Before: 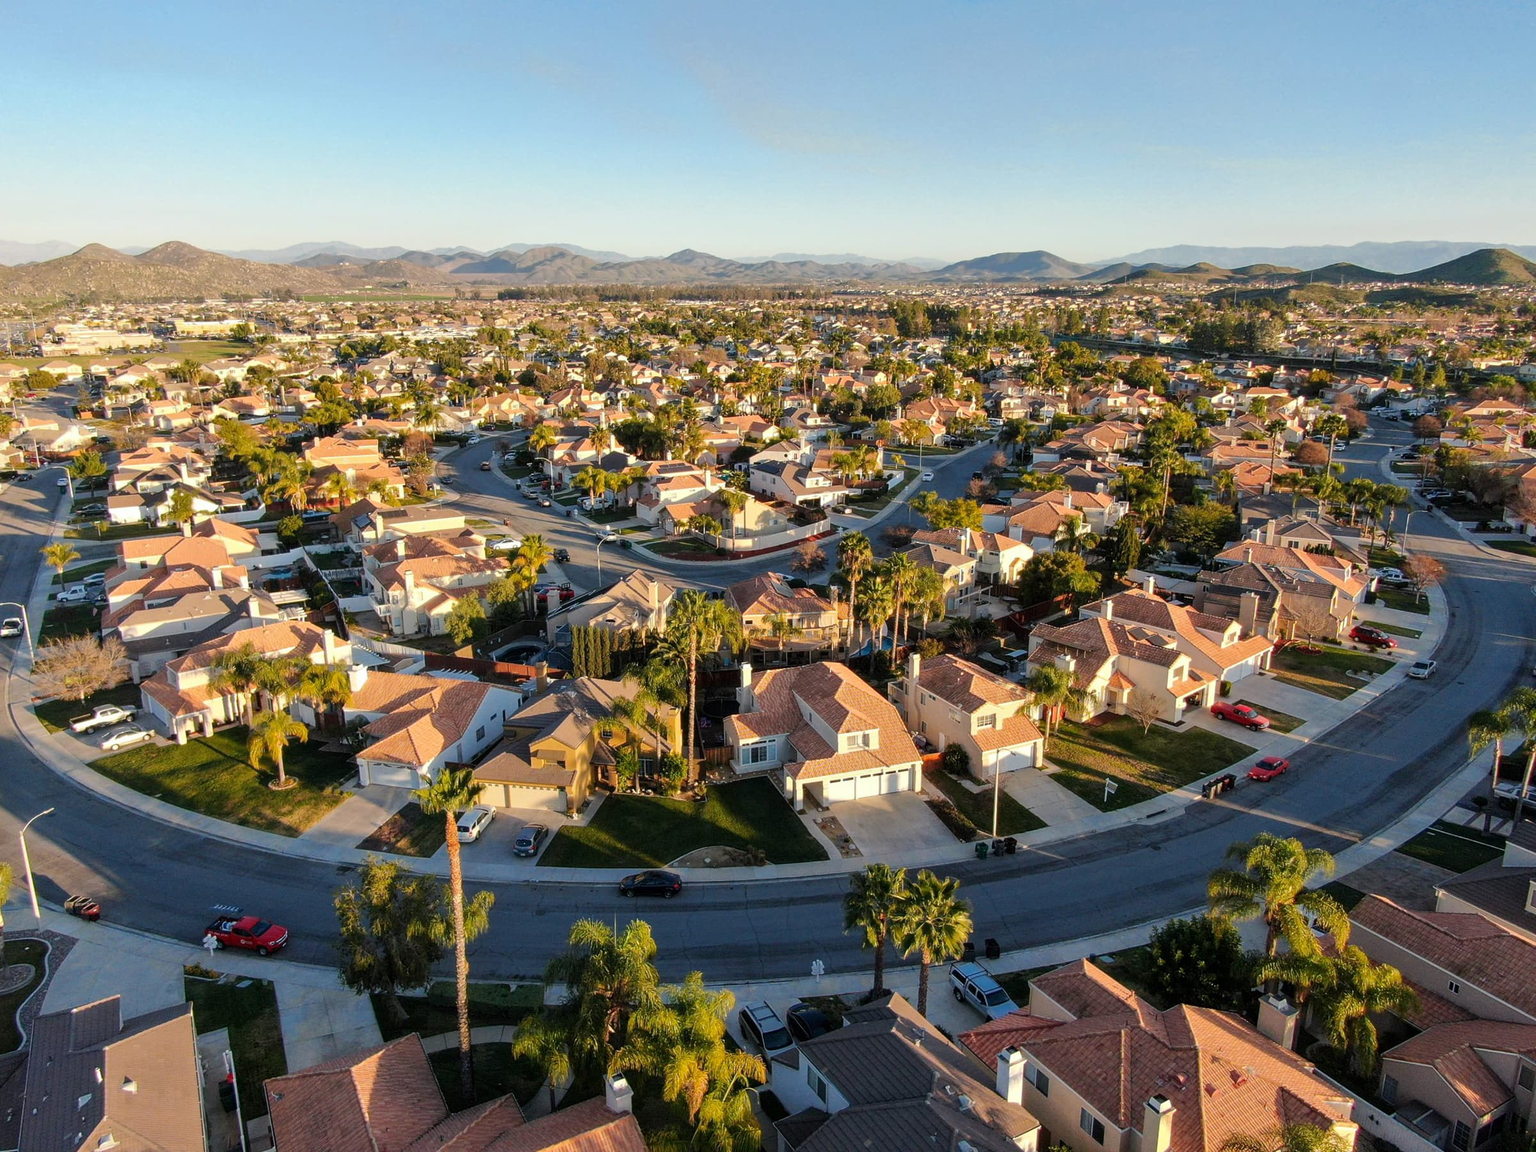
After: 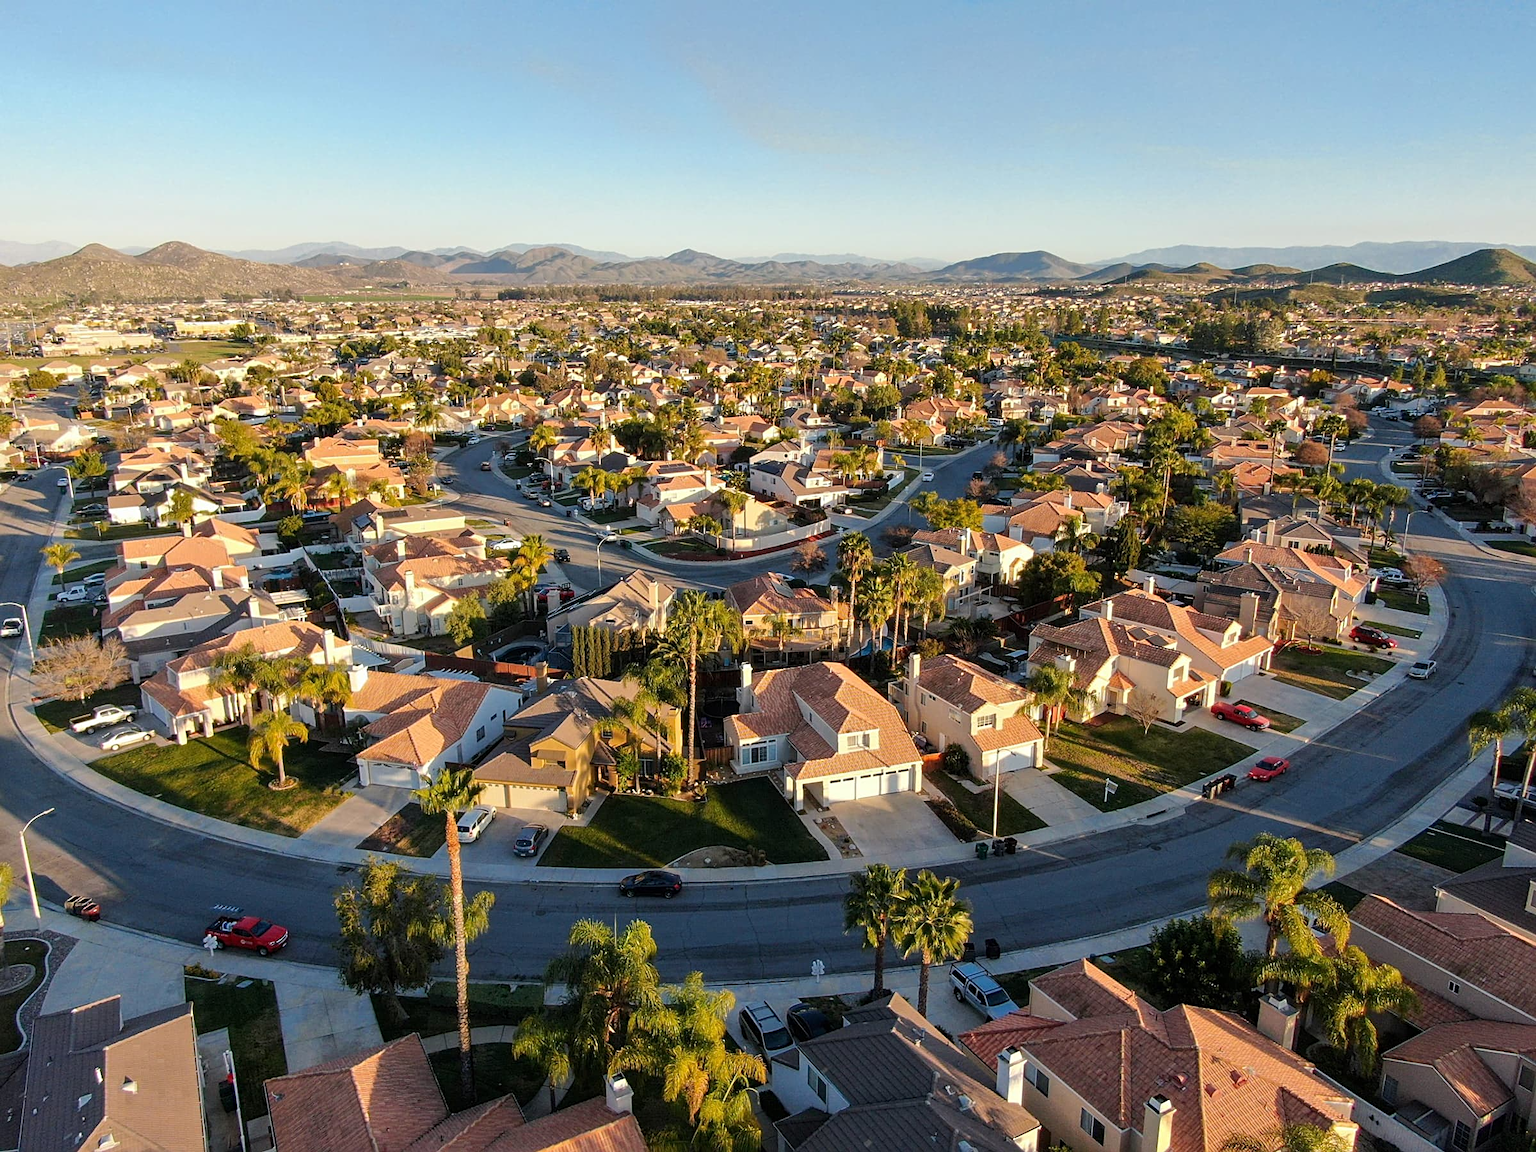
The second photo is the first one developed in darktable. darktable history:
sharpen: radius 2.53, amount 0.323
